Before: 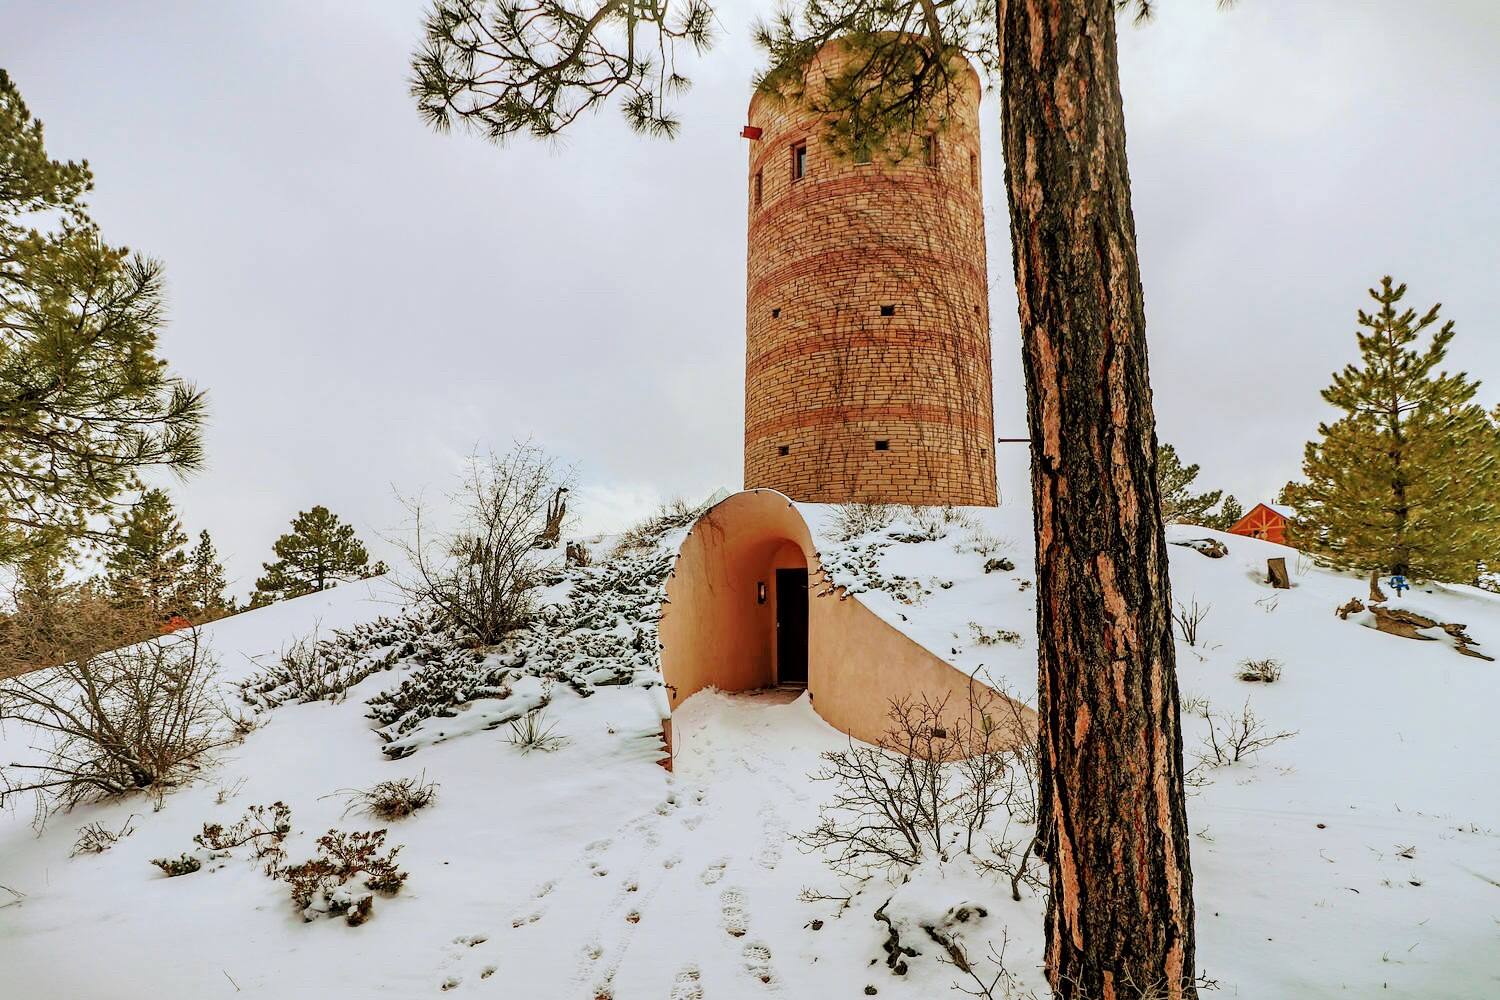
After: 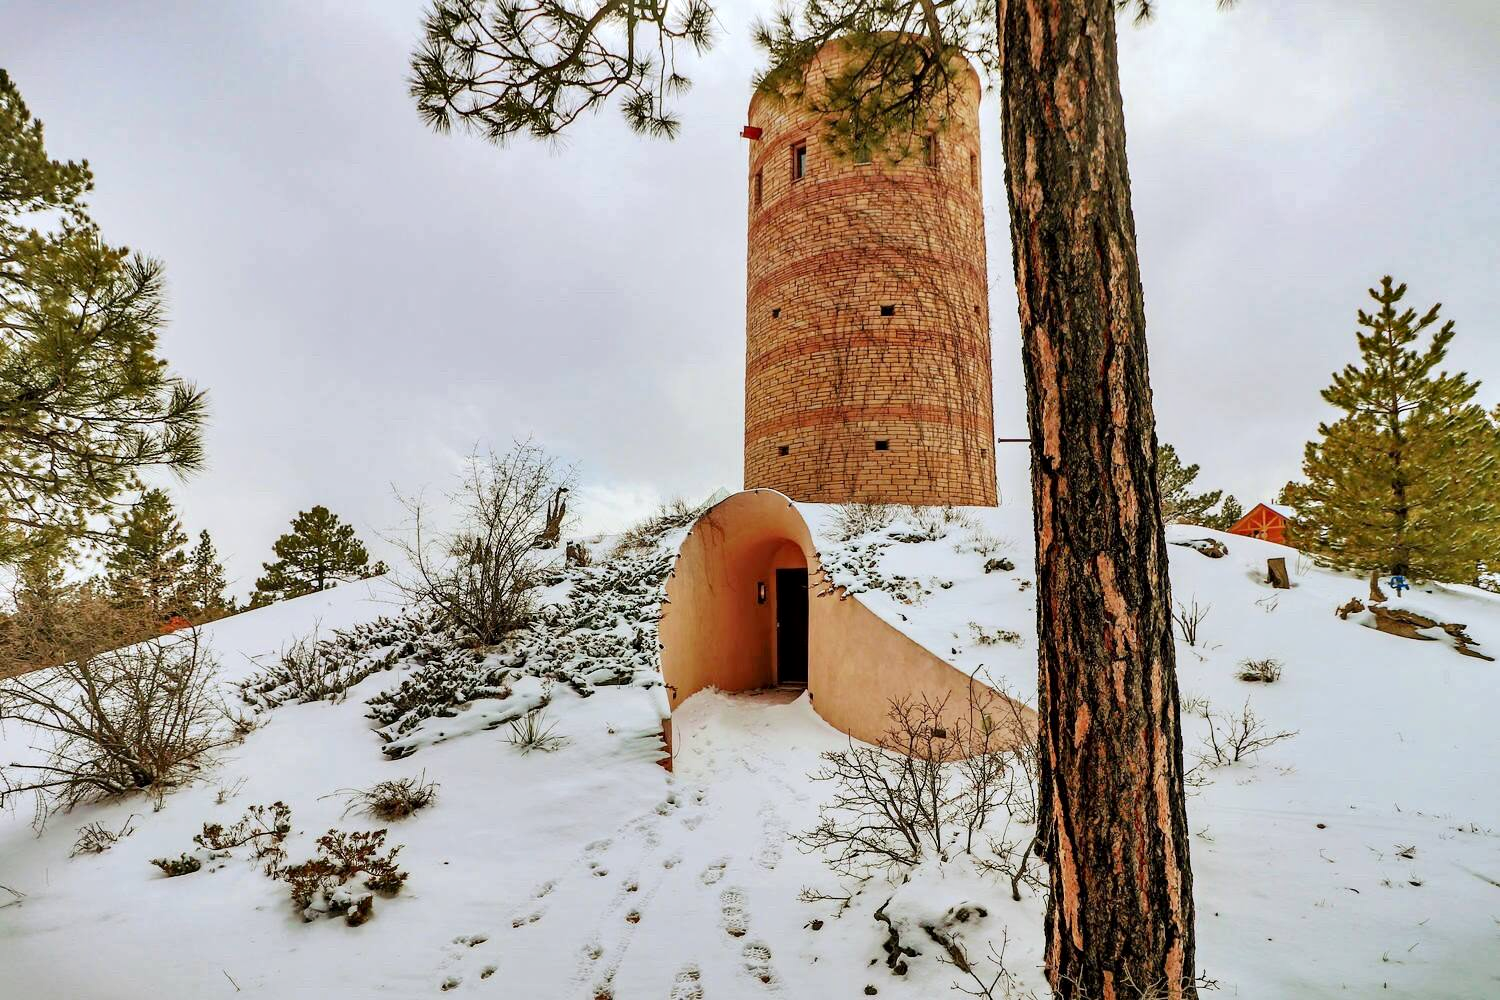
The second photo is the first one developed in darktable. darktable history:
shadows and highlights: soften with gaussian
contrast equalizer: y [[0.5 ×4, 0.483, 0.43], [0.5 ×6], [0.5 ×6], [0 ×6], [0 ×6]]
exposure: black level correction 0.001, exposure 0.14 EV, compensate highlight preservation false
